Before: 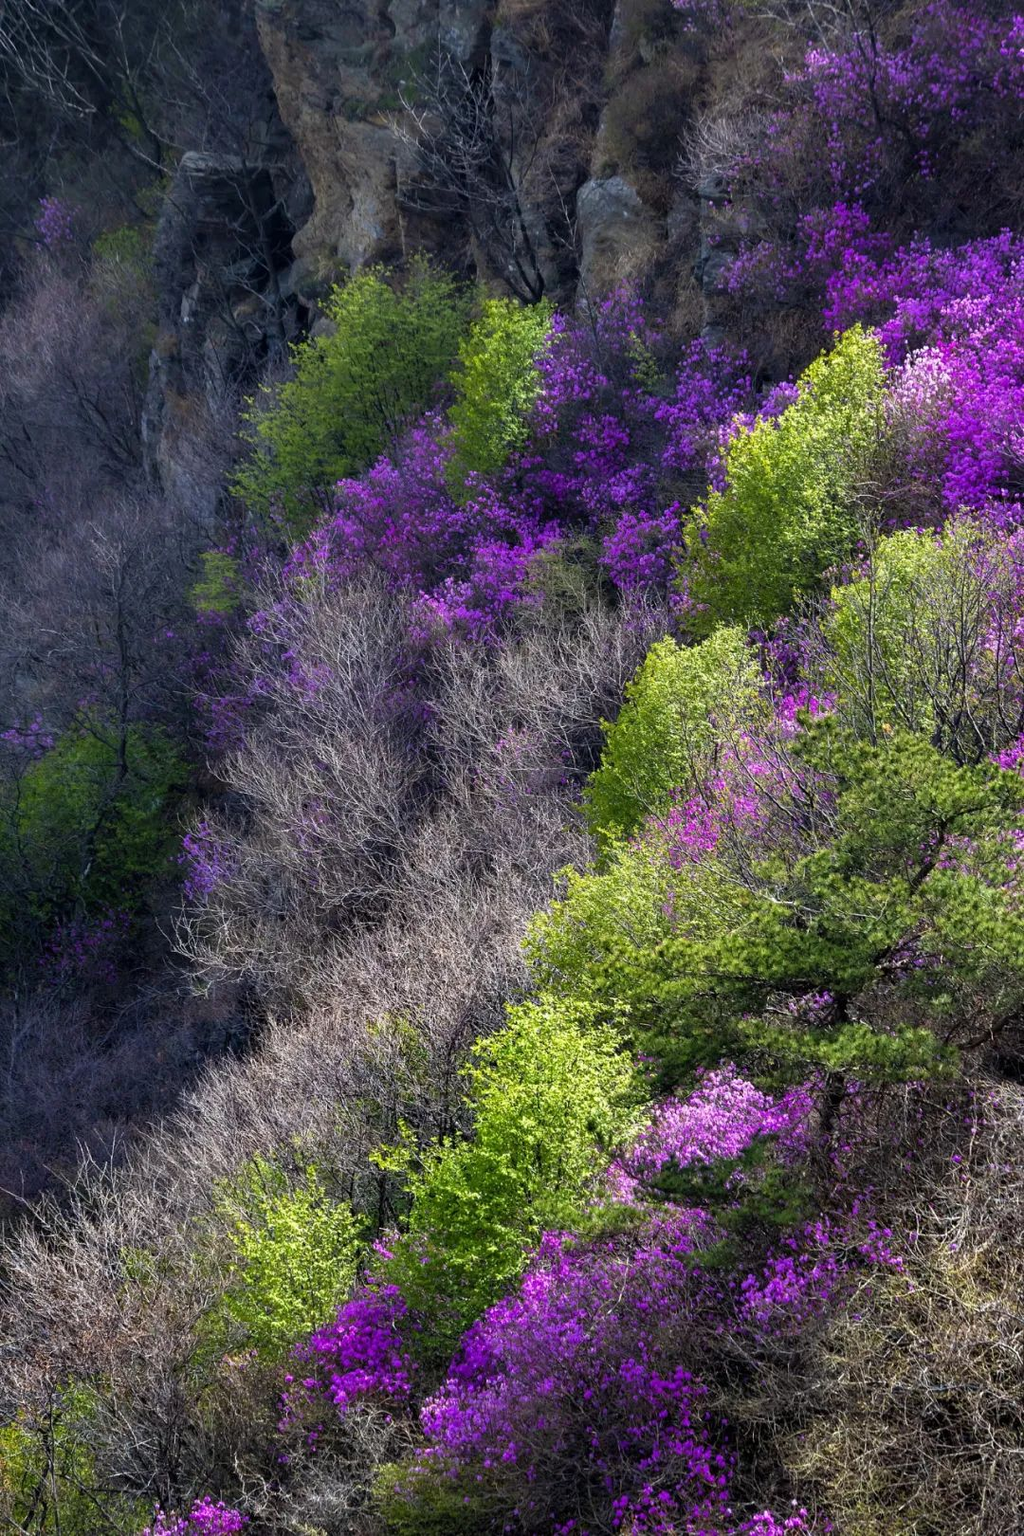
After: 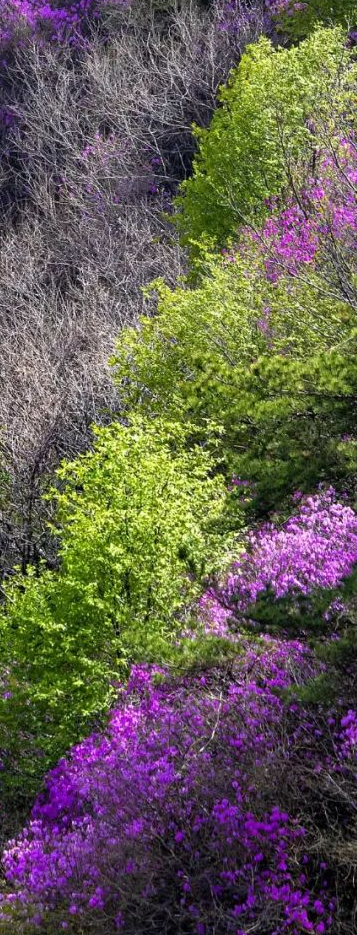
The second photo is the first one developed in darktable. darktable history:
crop: left 40.878%, top 39.176%, right 25.993%, bottom 3.081%
exposure: compensate highlight preservation false
